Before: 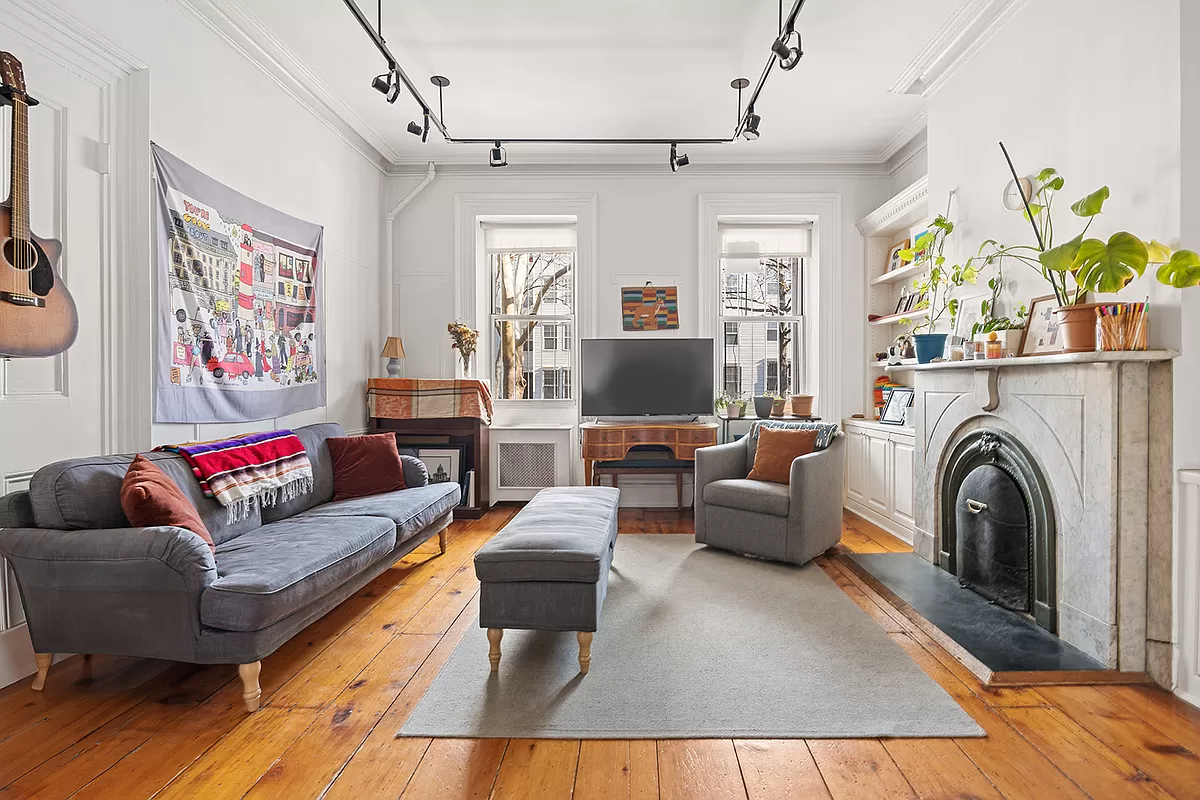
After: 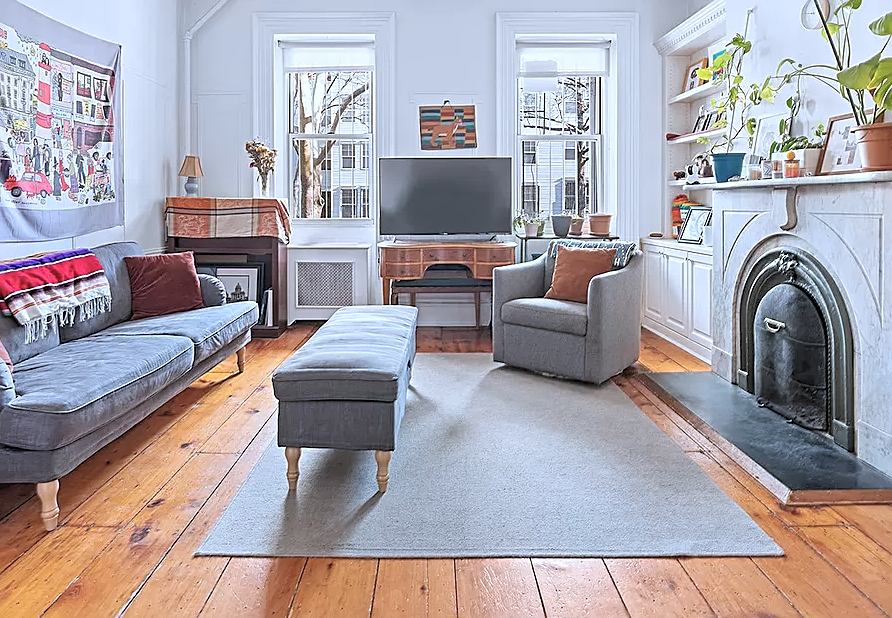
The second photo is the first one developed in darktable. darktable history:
contrast brightness saturation: brightness 0.153
crop: left 16.867%, top 22.637%, right 8.765%
sharpen: on, module defaults
color balance rgb: perceptual saturation grading › global saturation 0.19%
local contrast: highlights 107%, shadows 99%, detail 119%, midtone range 0.2
shadows and highlights: shadows 29.19, highlights -29.17, low approximation 0.01, soften with gaussian
color correction: highlights a* -2.32, highlights b* -18.48
